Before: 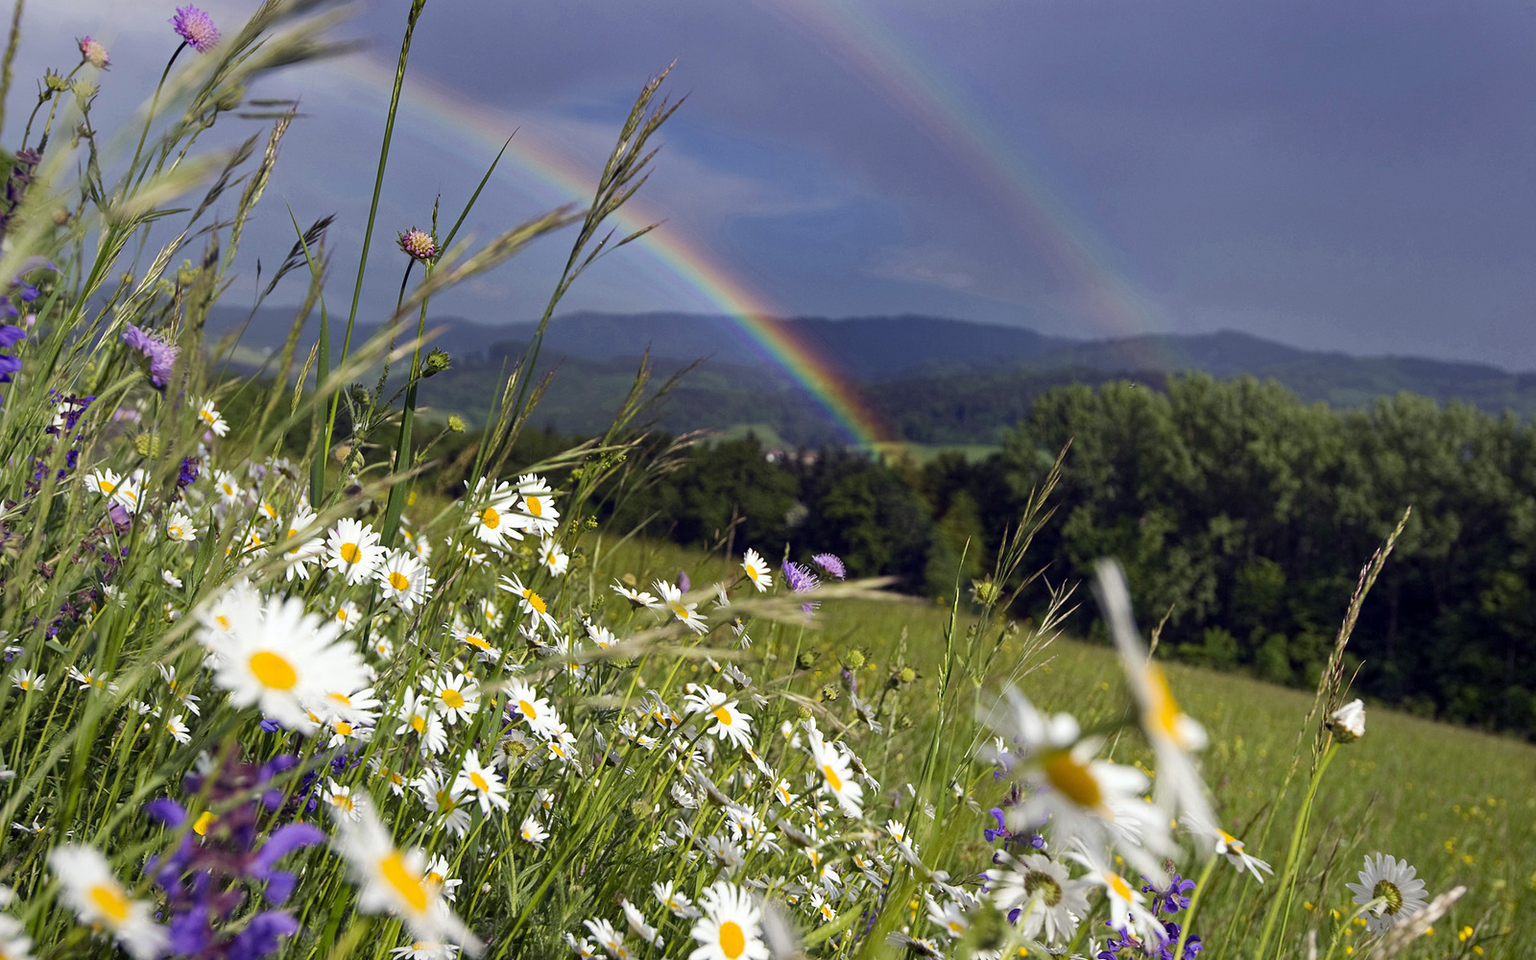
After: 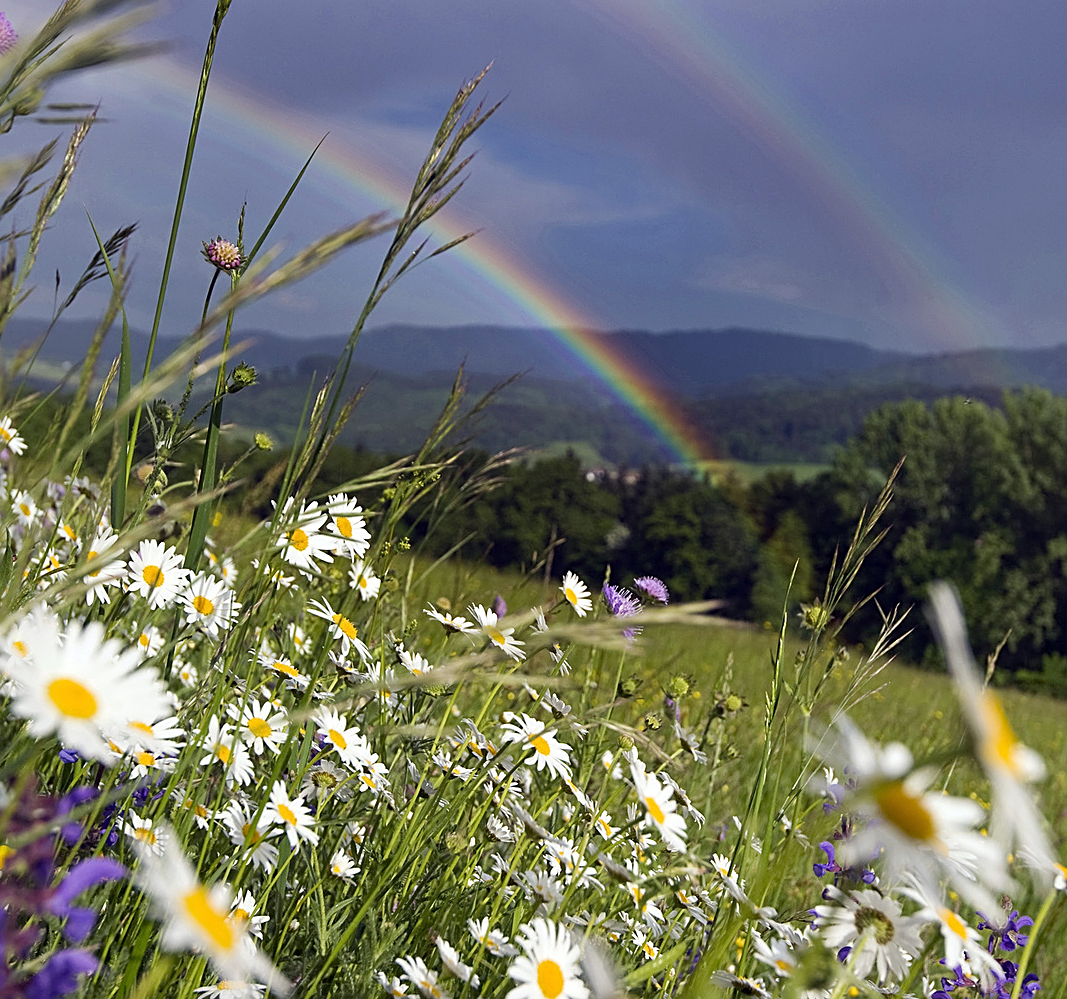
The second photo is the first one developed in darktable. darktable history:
crop and rotate: left 13.331%, right 19.981%
sharpen: on, module defaults
